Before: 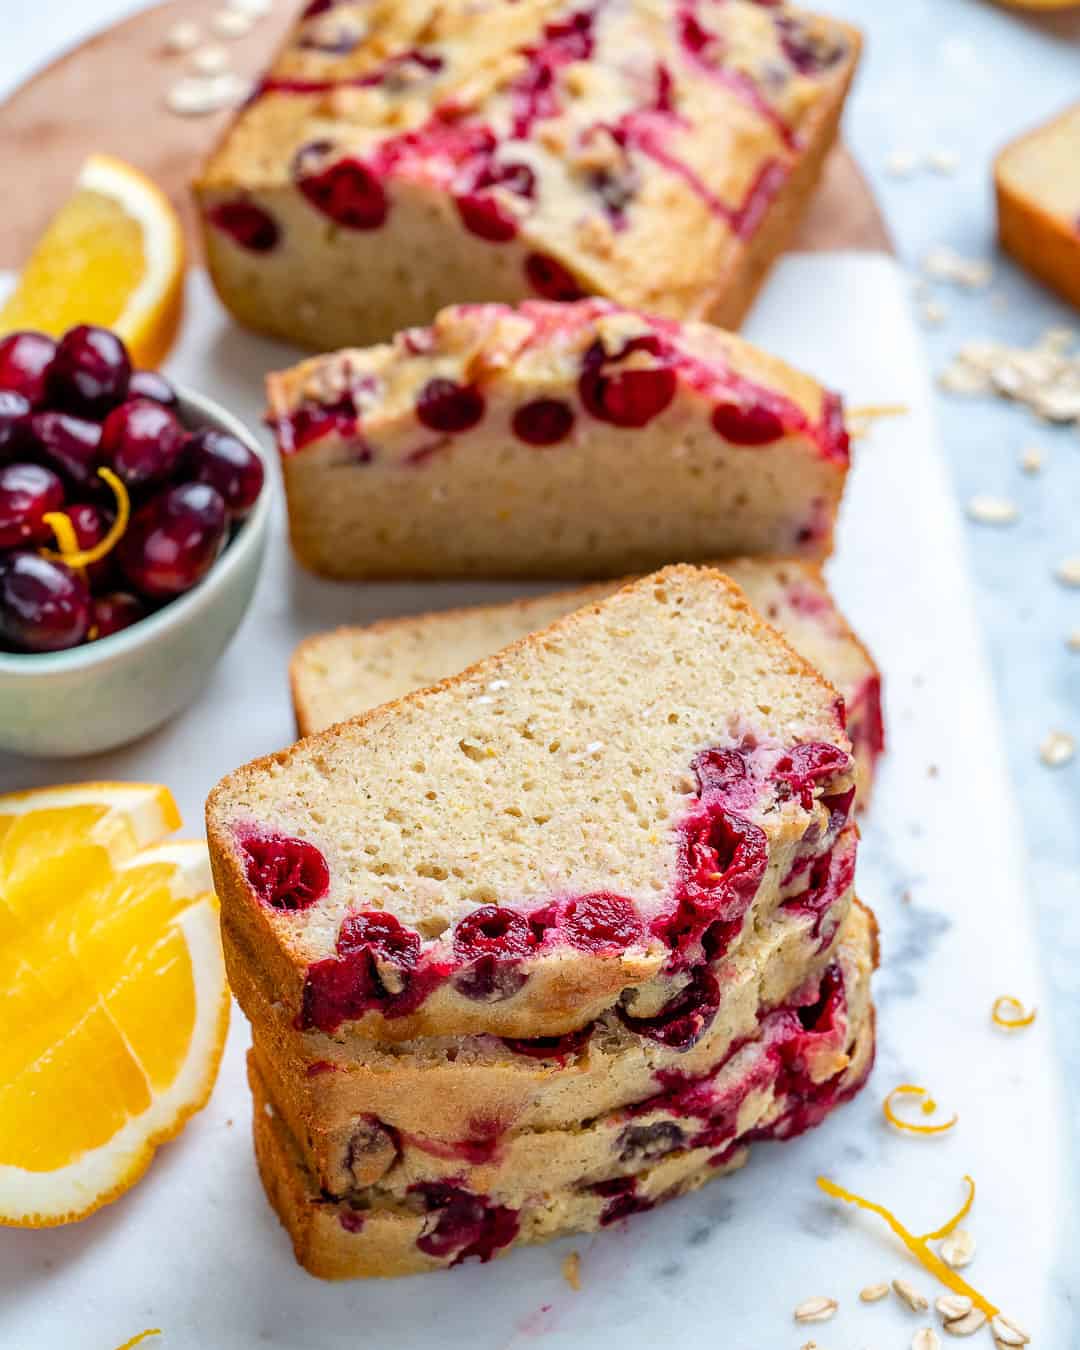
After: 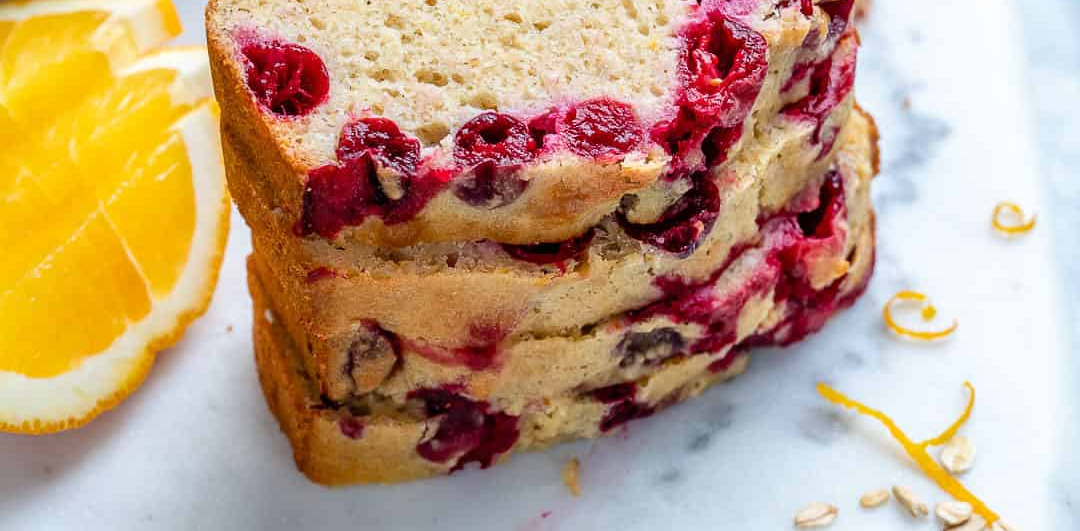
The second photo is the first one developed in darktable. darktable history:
crop and rotate: top 58.831%, bottom 1.827%
